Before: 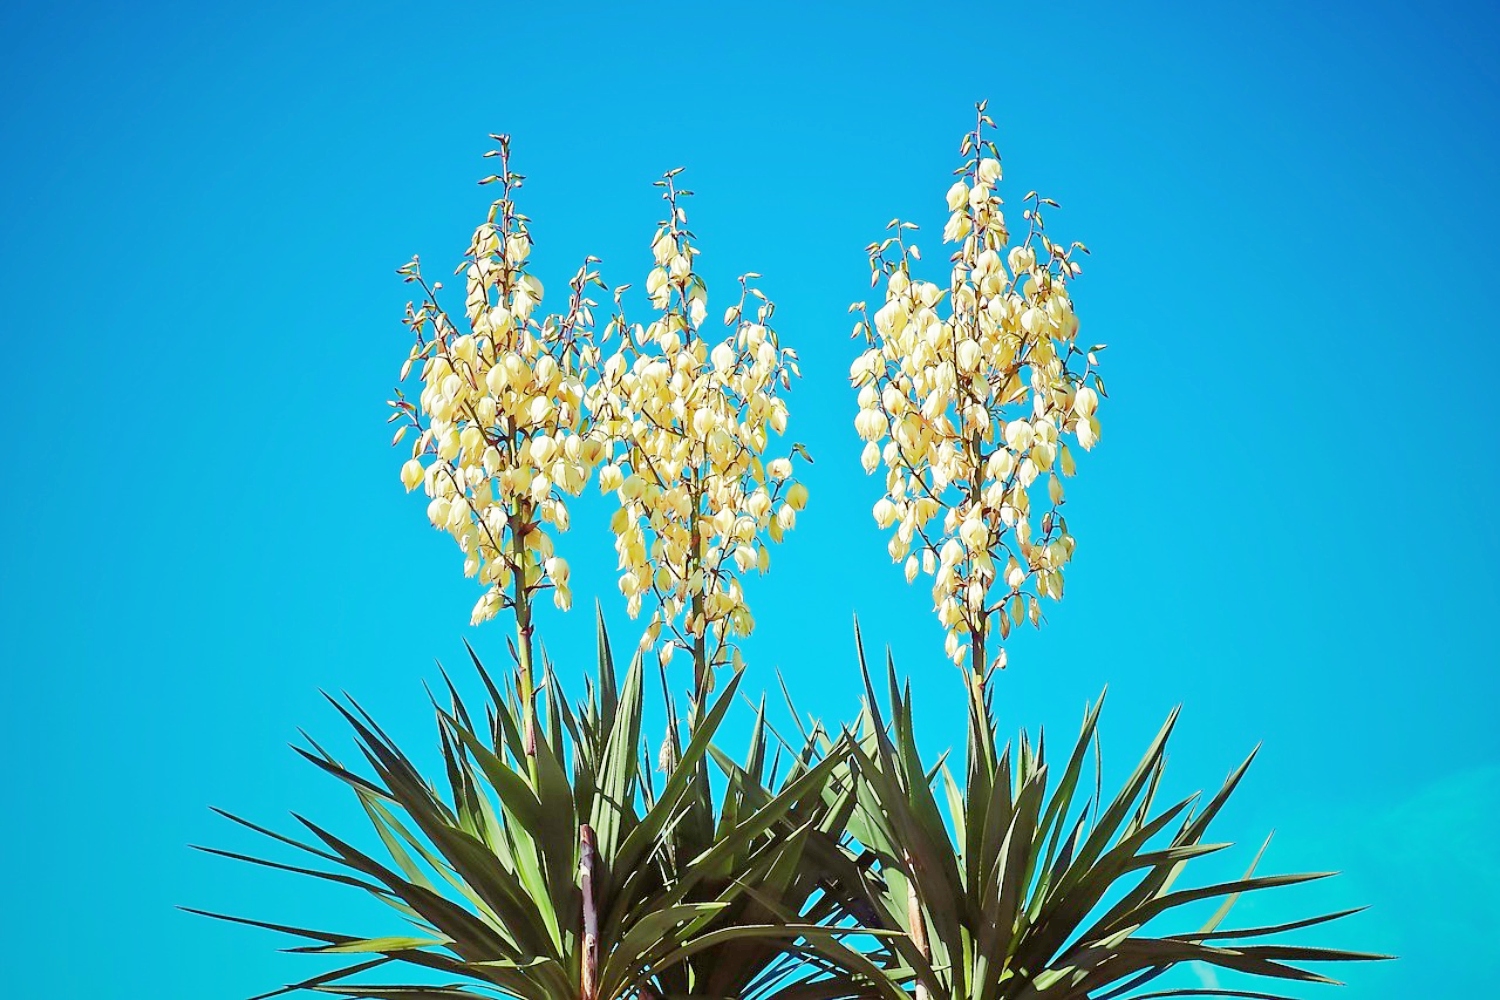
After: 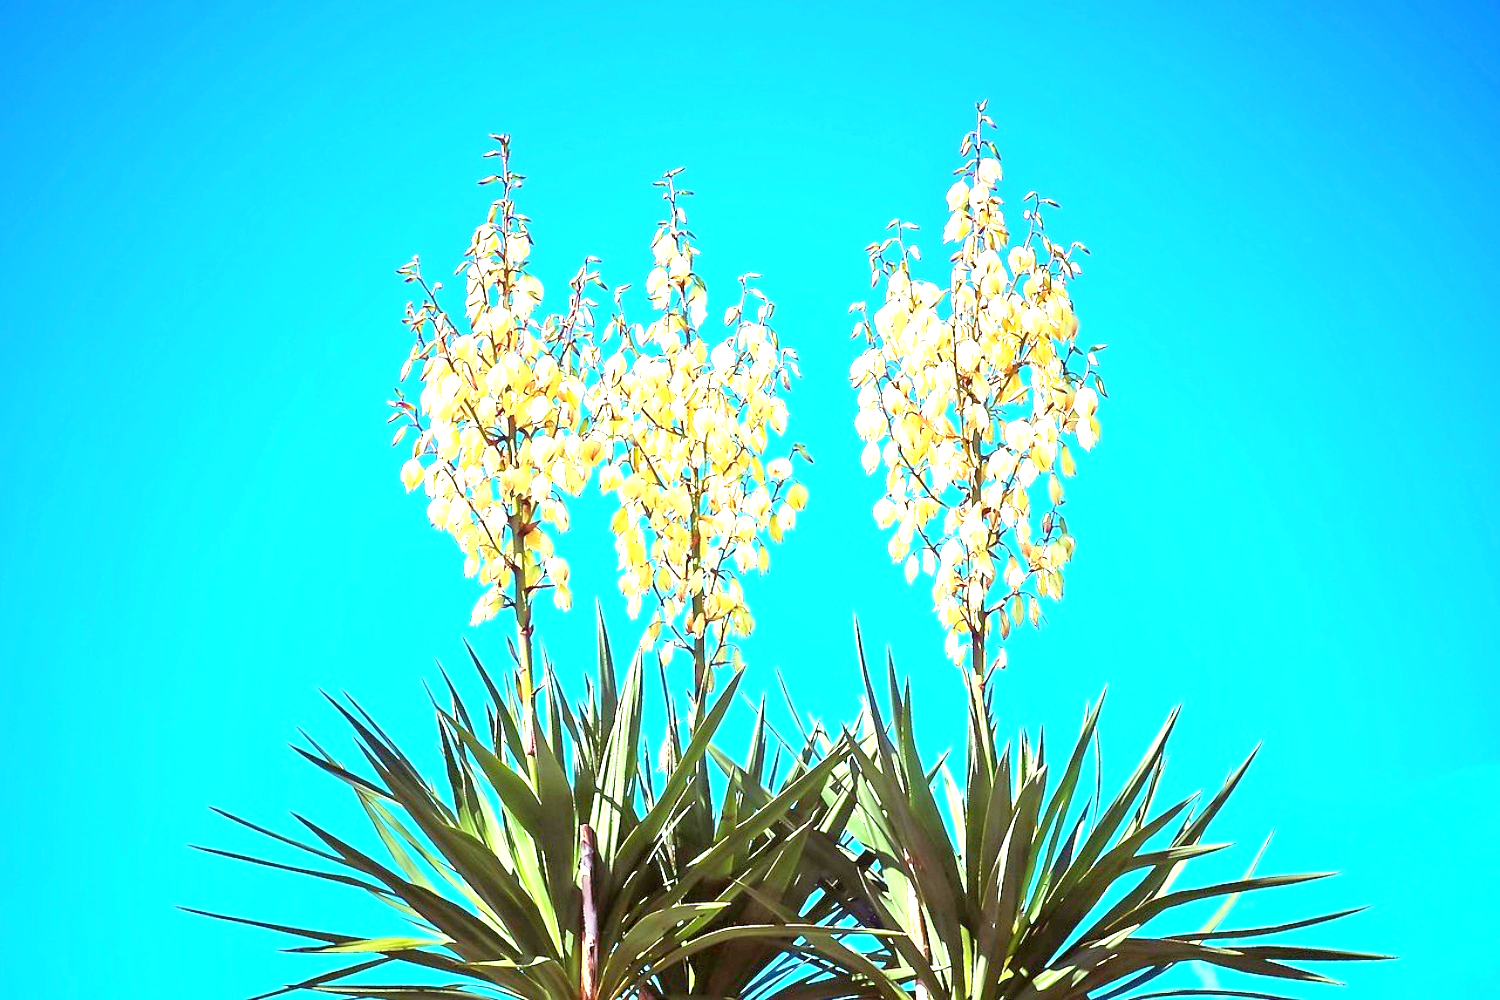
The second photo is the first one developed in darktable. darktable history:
exposure: black level correction 0.001, exposure 1 EV, compensate exposure bias true, compensate highlight preservation false
